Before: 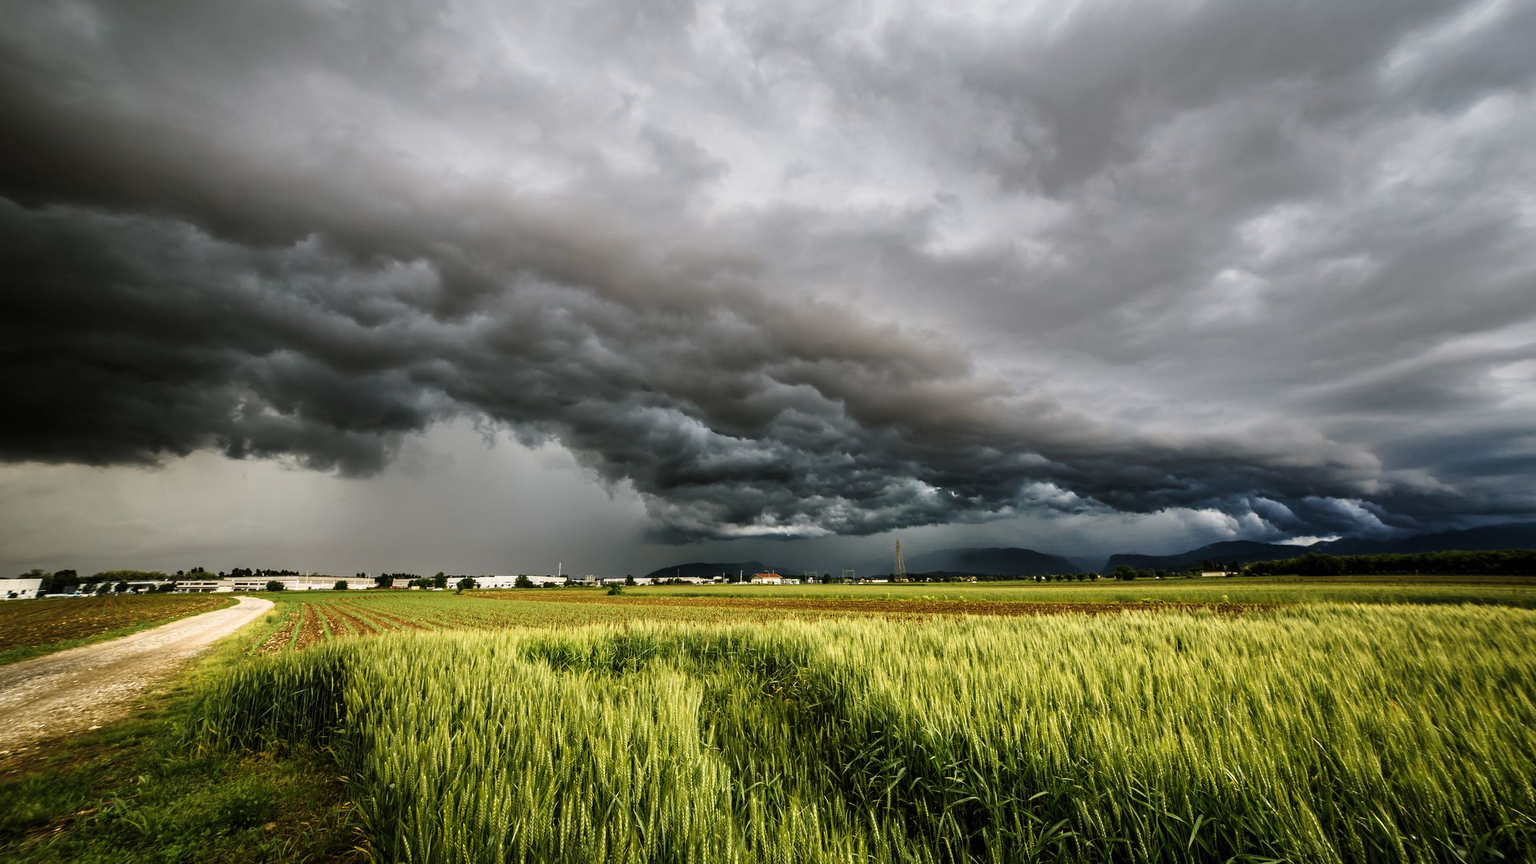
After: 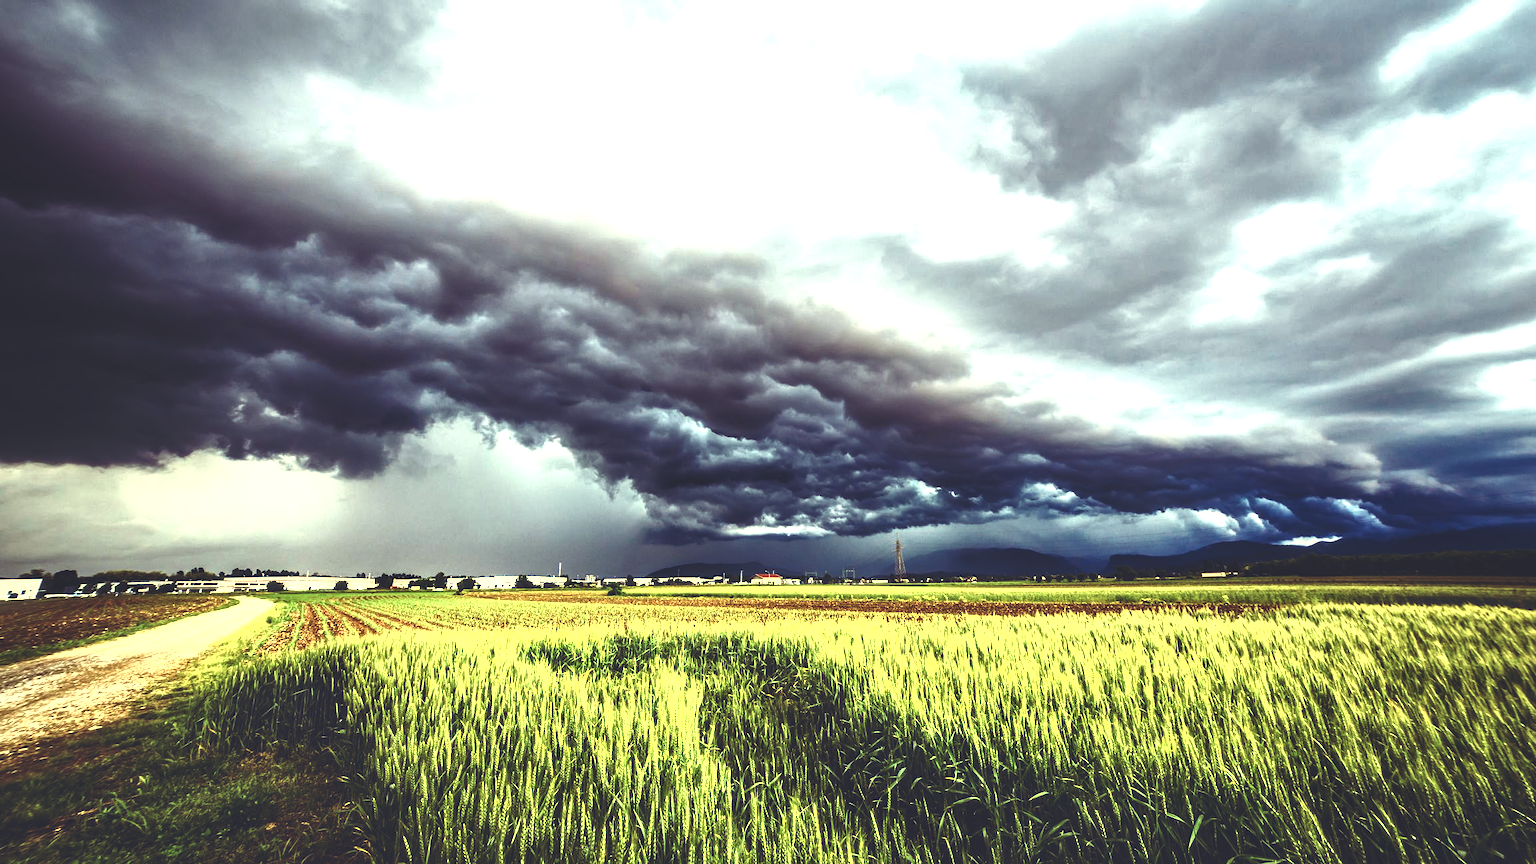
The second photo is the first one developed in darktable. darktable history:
exposure: exposure 0.2 EV, compensate highlight preservation false
color balance rgb: linear chroma grading › global chroma 8.12%, perceptual saturation grading › global saturation 9.07%, perceptual saturation grading › highlights -13.84%, perceptual saturation grading › mid-tones 14.88%, perceptual saturation grading › shadows 22.8%, perceptual brilliance grading › highlights 2.61%, global vibrance 12.07%
white balance: red 1.138, green 0.996, blue 0.812
levels: levels [0, 0.374, 0.749]
contrast brightness saturation: contrast 0.28
local contrast: on, module defaults
rgb curve: curves: ch0 [(0, 0.186) (0.314, 0.284) (0.576, 0.466) (0.805, 0.691) (0.936, 0.886)]; ch1 [(0, 0.186) (0.314, 0.284) (0.581, 0.534) (0.771, 0.746) (0.936, 0.958)]; ch2 [(0, 0.216) (0.275, 0.39) (1, 1)], mode RGB, independent channels, compensate middle gray true, preserve colors none
shadows and highlights: shadows 25, highlights -25
